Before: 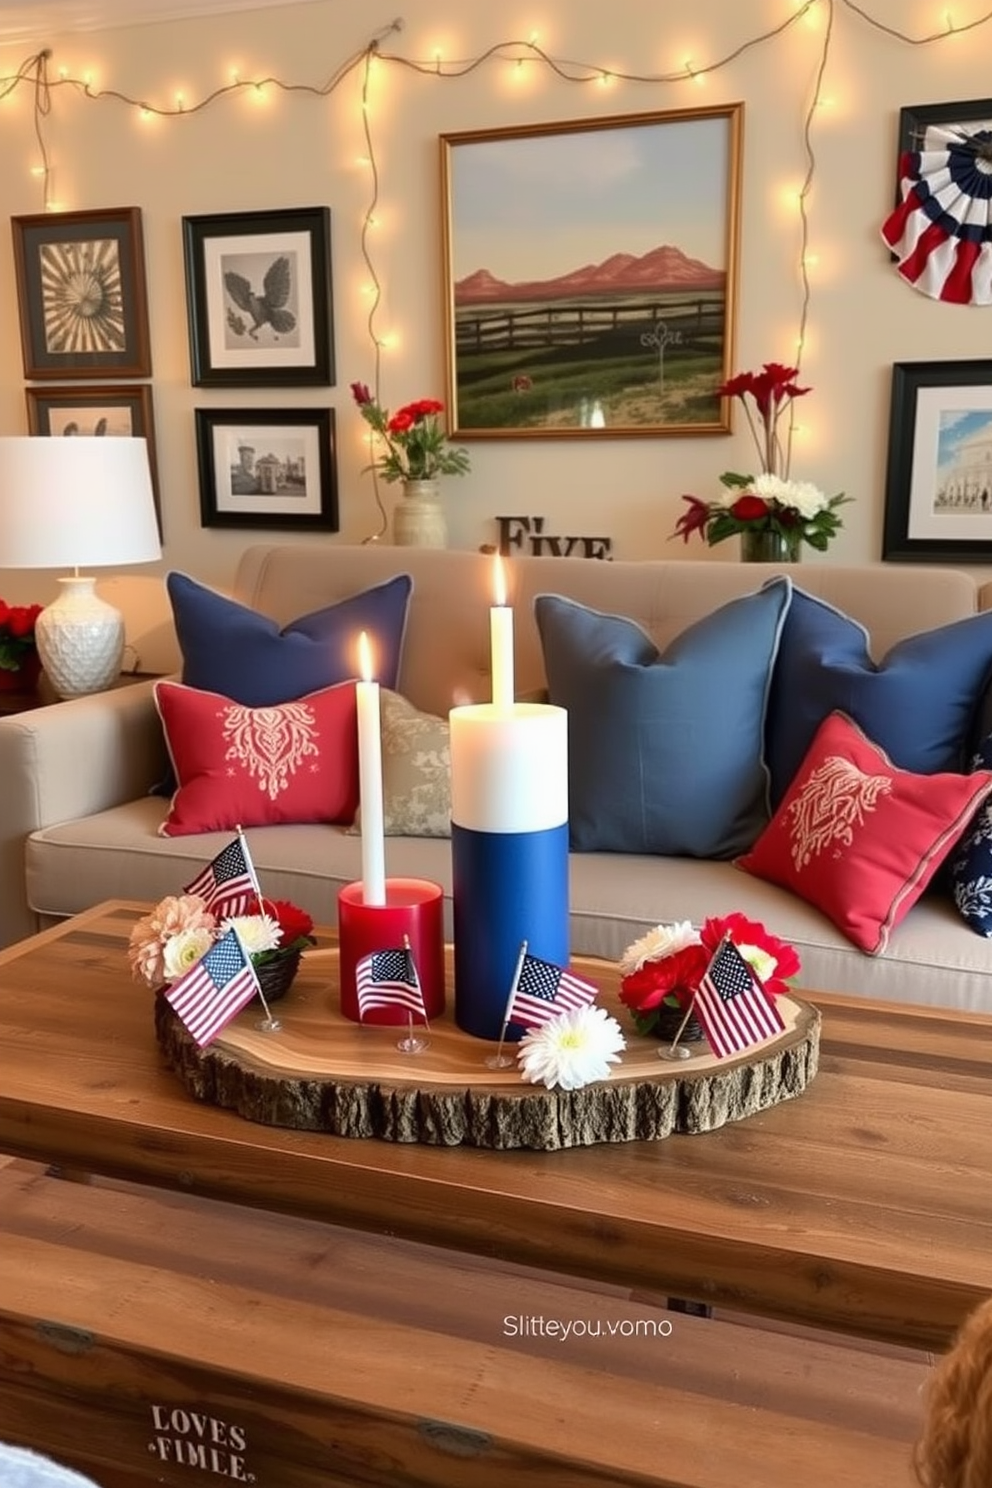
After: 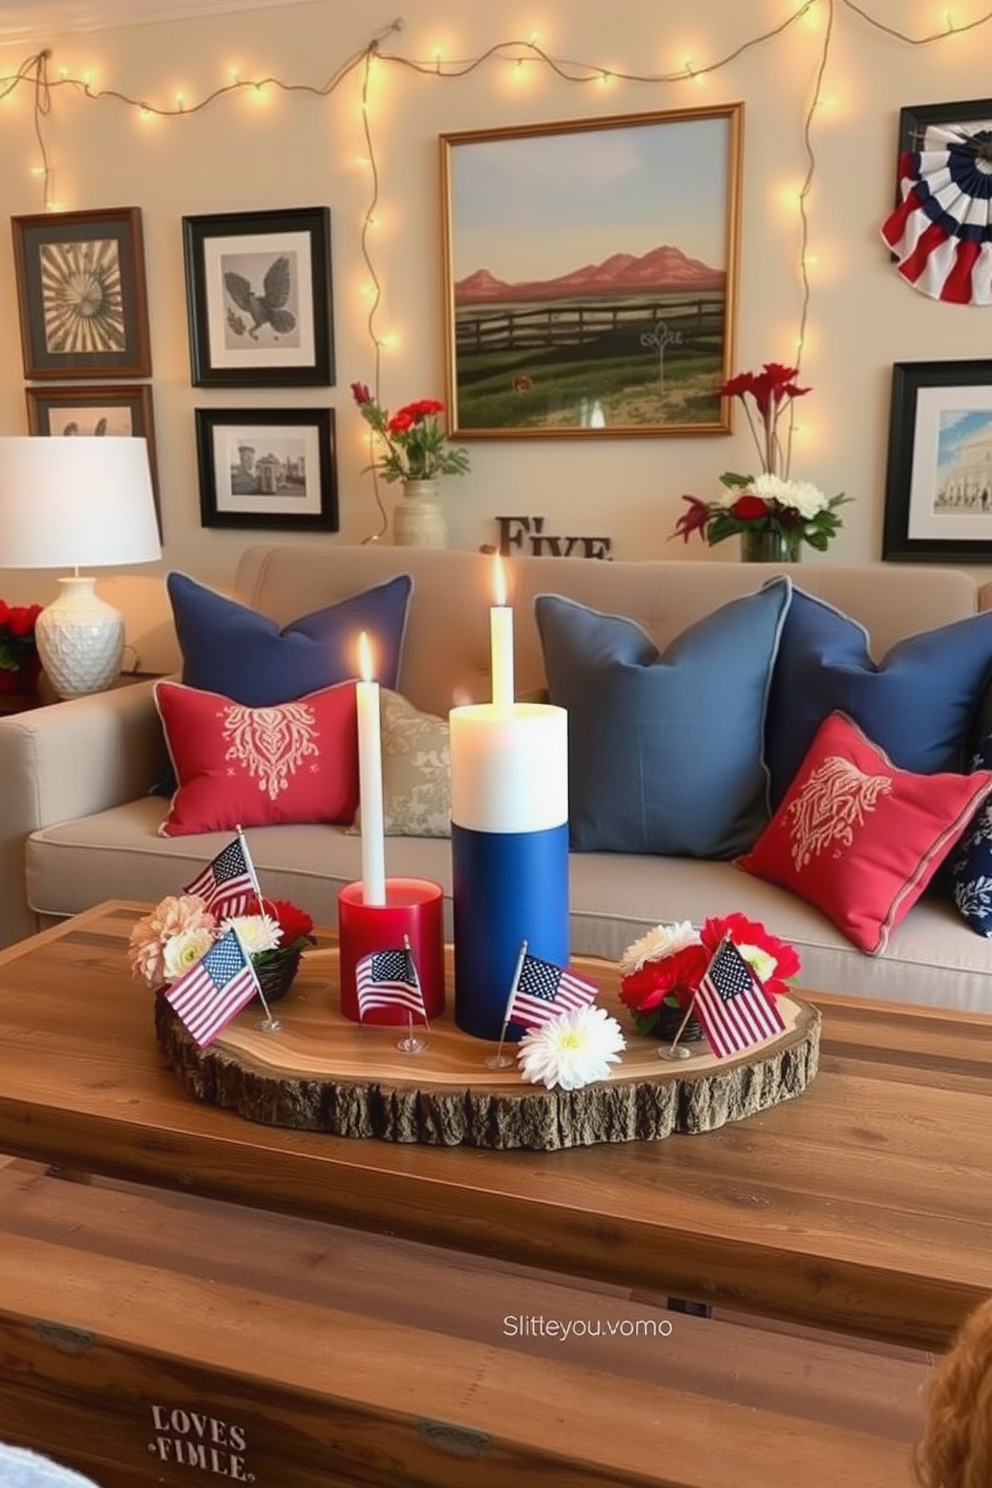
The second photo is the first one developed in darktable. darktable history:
contrast equalizer: y [[0.5, 0.488, 0.462, 0.461, 0.491, 0.5], [0.5 ×6], [0.5 ×6], [0 ×6], [0 ×6]]
exposure: exposure -0.04 EV, compensate highlight preservation false
